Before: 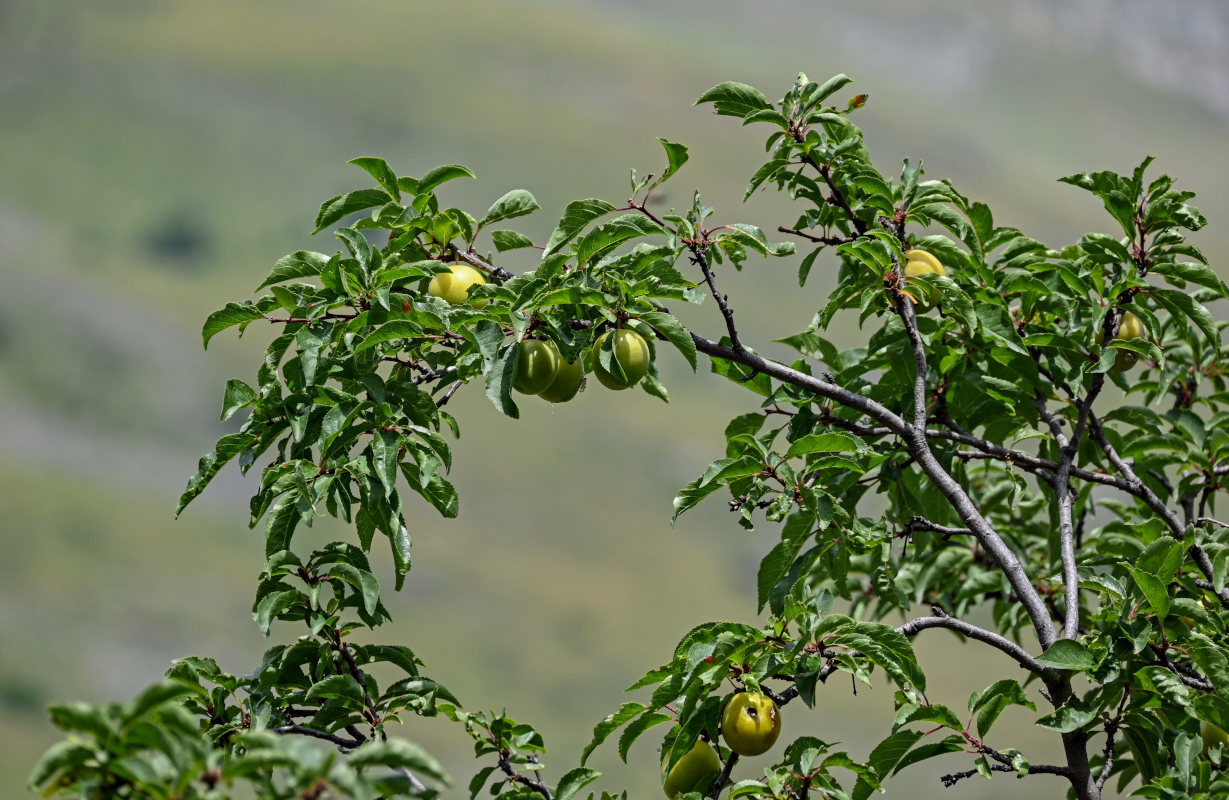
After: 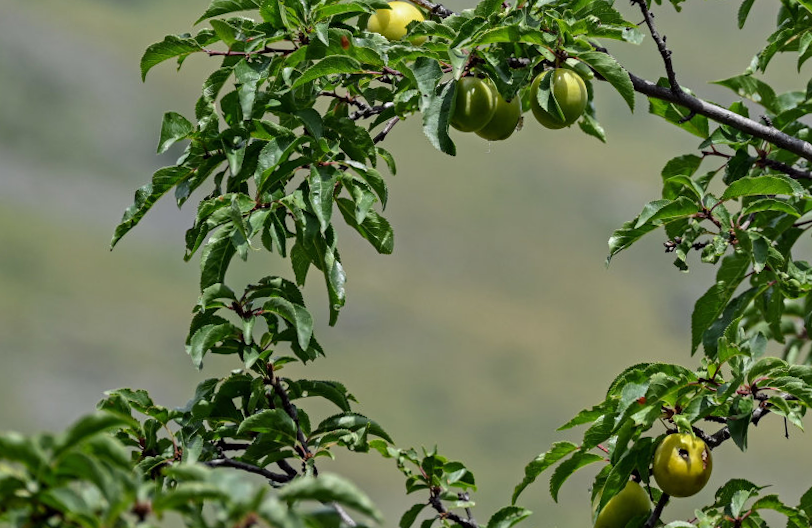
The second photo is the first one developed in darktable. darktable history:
crop and rotate: angle -0.987°, left 3.968%, top 32.175%, right 28.191%
